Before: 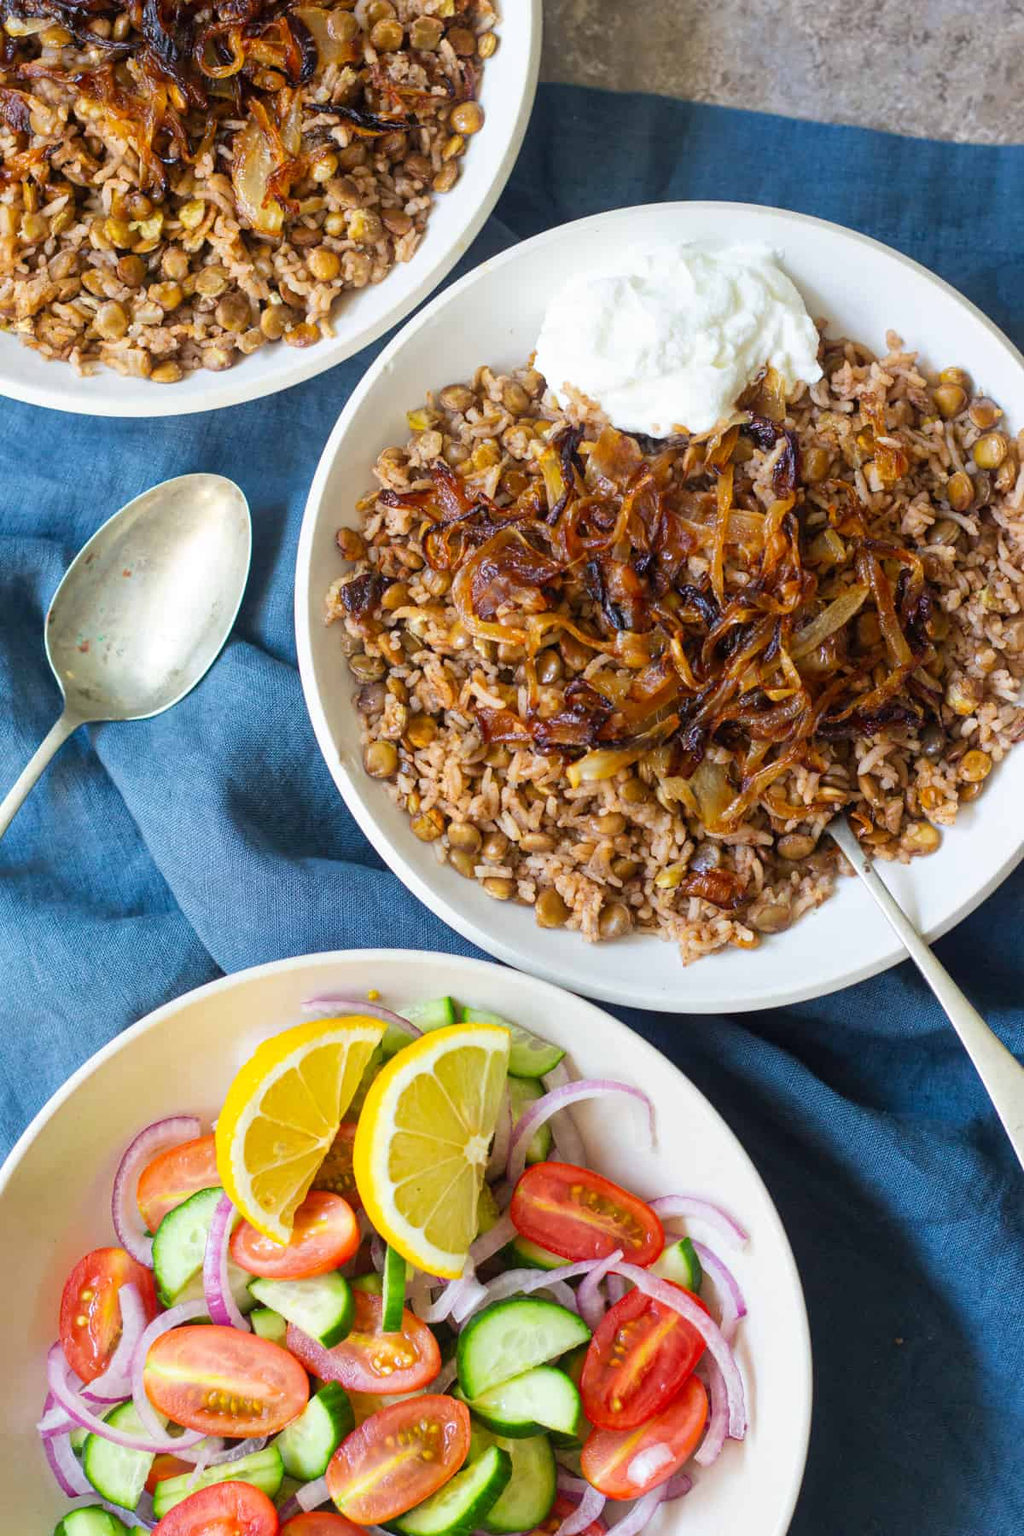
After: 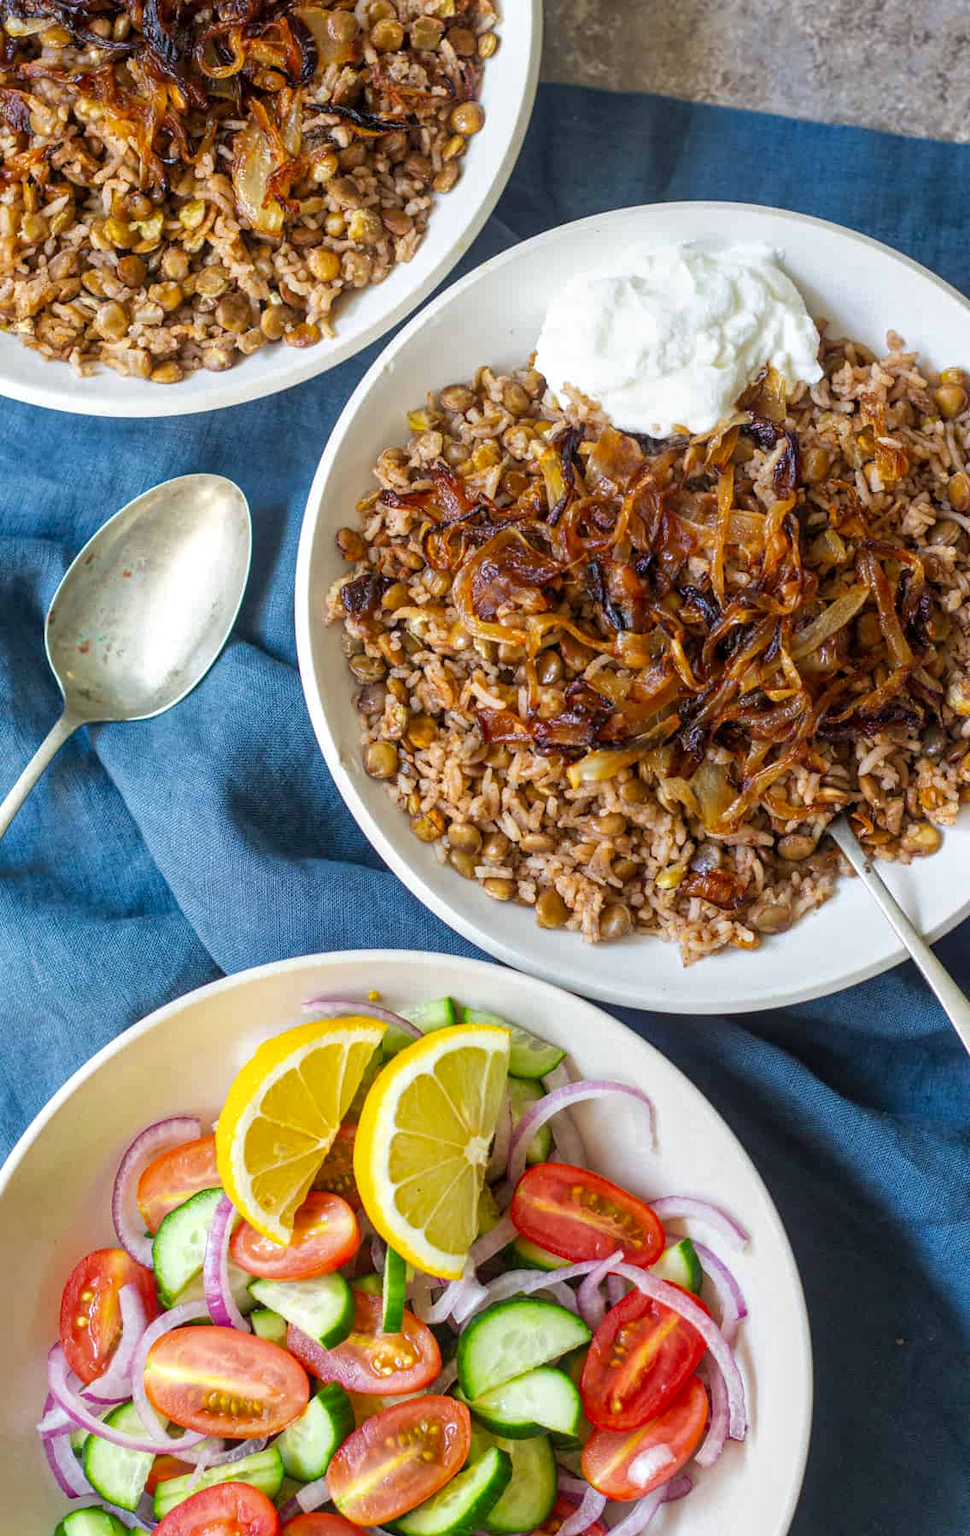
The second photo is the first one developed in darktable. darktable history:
crop and rotate: left 0%, right 5.217%
tone curve: curves: ch0 [(0, 0) (0.077, 0.082) (0.765, 0.73) (1, 1)], color space Lab, independent channels
local contrast: on, module defaults
